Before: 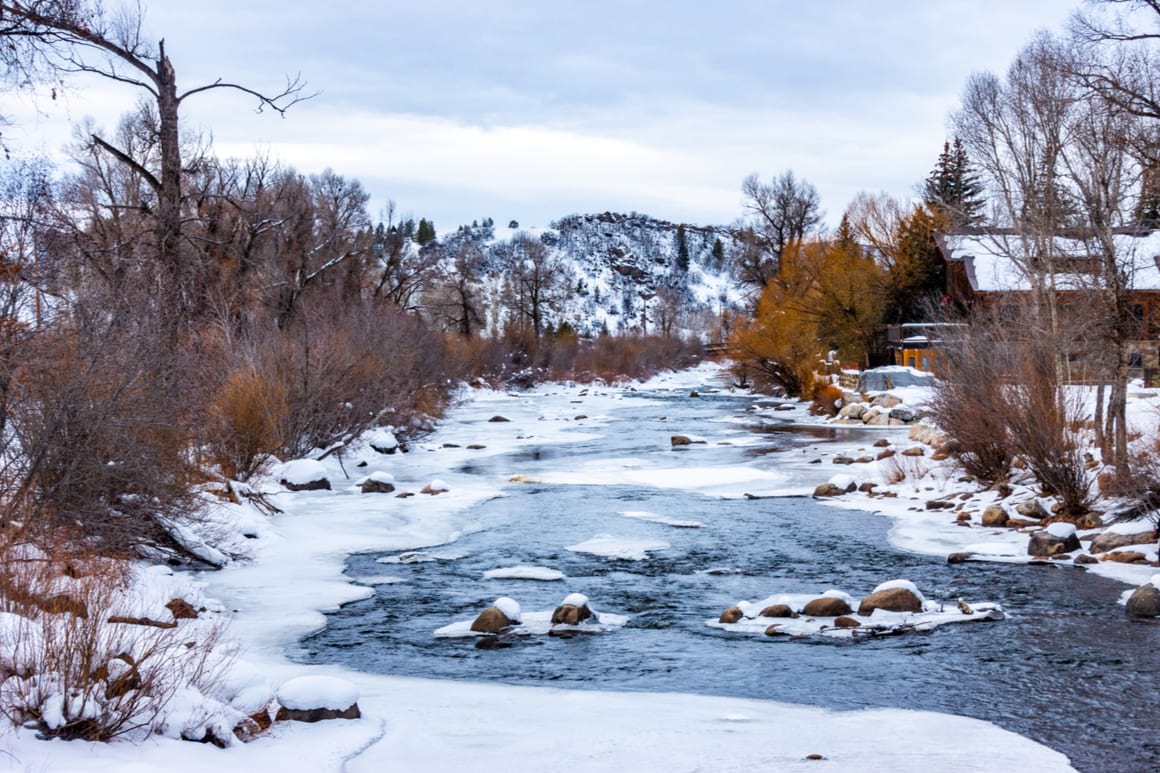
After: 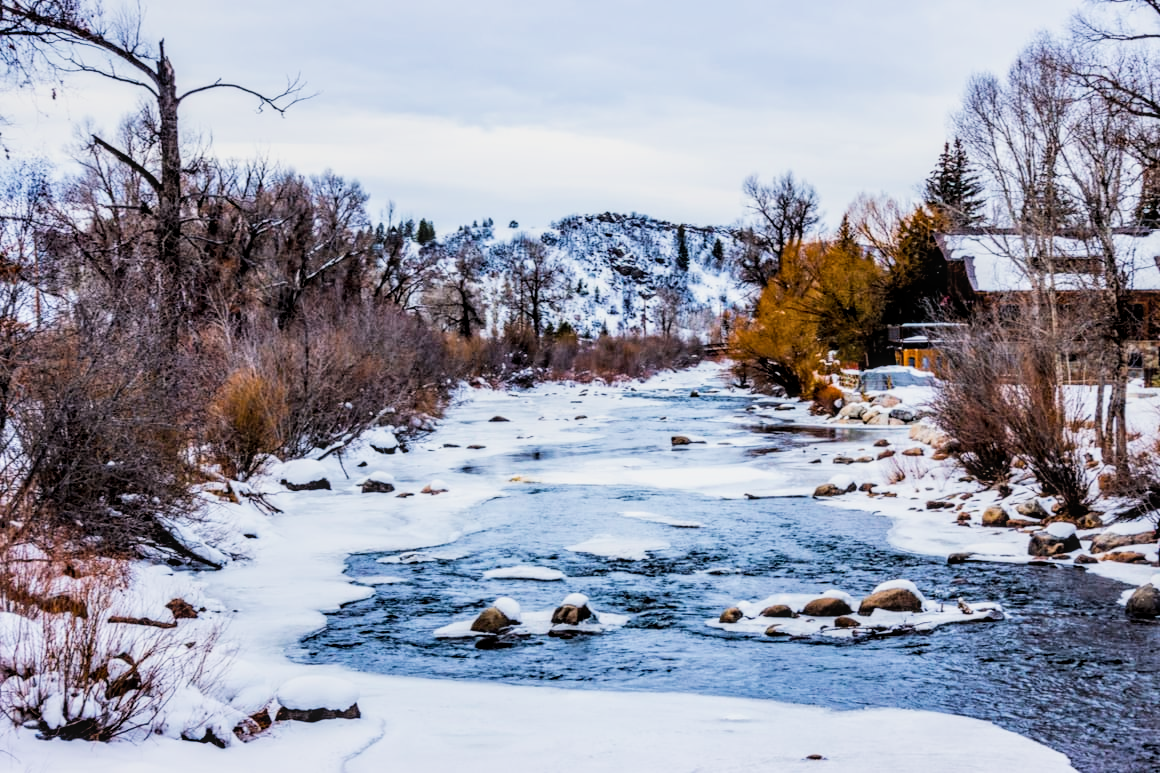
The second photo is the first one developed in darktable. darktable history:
local contrast: on, module defaults
exposure: black level correction 0, exposure 0.3 EV, compensate highlight preservation false
color balance rgb: perceptual saturation grading › global saturation 20%, global vibrance 20%
filmic rgb: black relative exposure -5 EV, hardness 2.88, contrast 1.4, highlights saturation mix -30%
